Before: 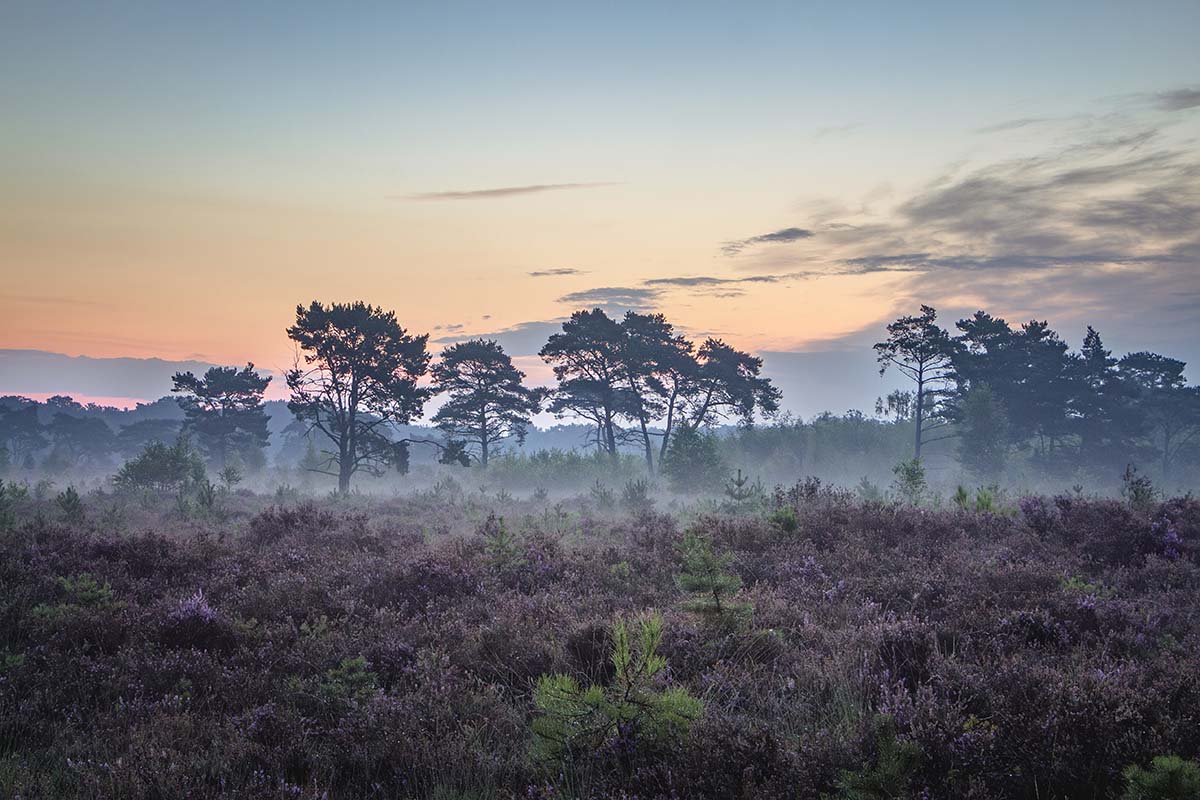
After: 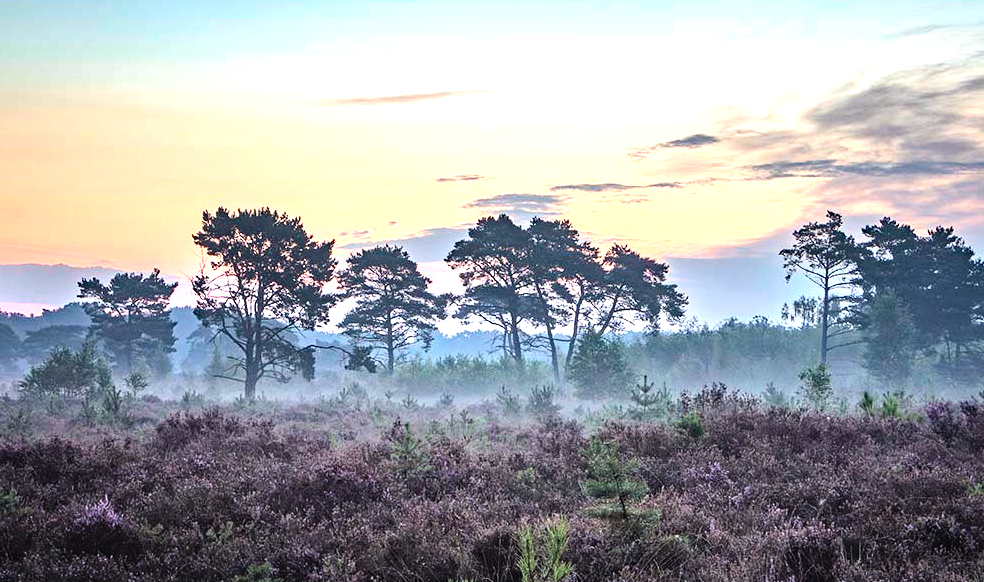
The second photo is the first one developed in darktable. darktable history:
contrast brightness saturation: brightness 0.15
haze removal: strength 0.29, distance 0.25, compatibility mode true, adaptive false
crop: left 7.856%, top 11.836%, right 10.12%, bottom 15.387%
tone equalizer: -8 EV -1.08 EV, -7 EV -1.01 EV, -6 EV -0.867 EV, -5 EV -0.578 EV, -3 EV 0.578 EV, -2 EV 0.867 EV, -1 EV 1.01 EV, +0 EV 1.08 EV, edges refinement/feathering 500, mask exposure compensation -1.57 EV, preserve details no
